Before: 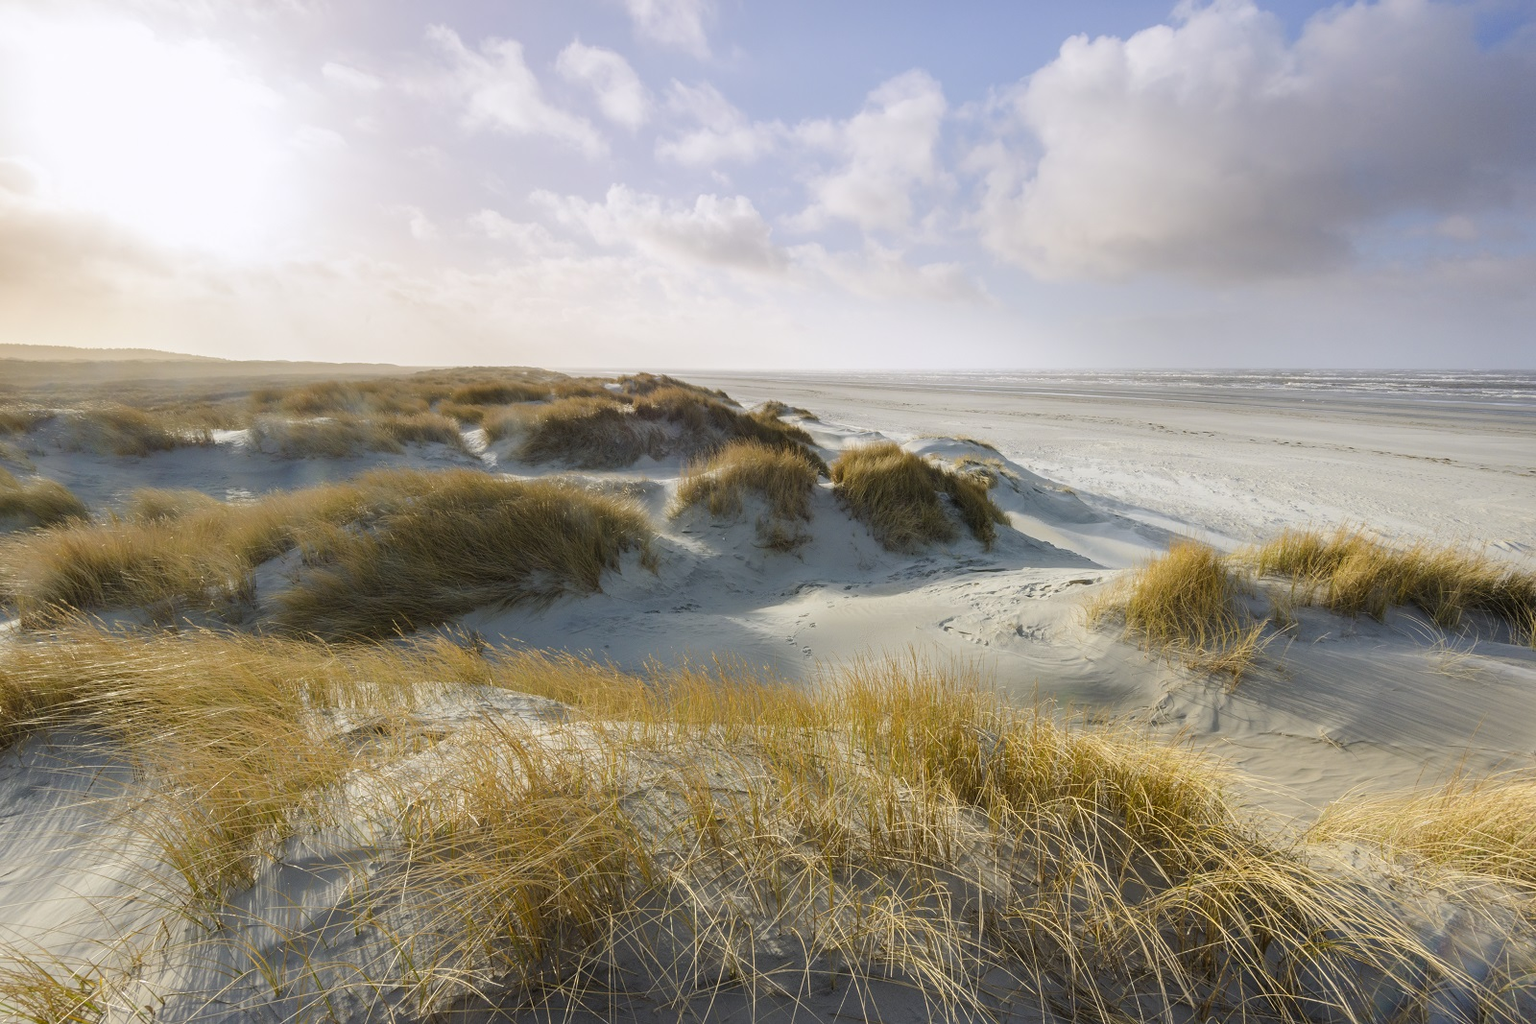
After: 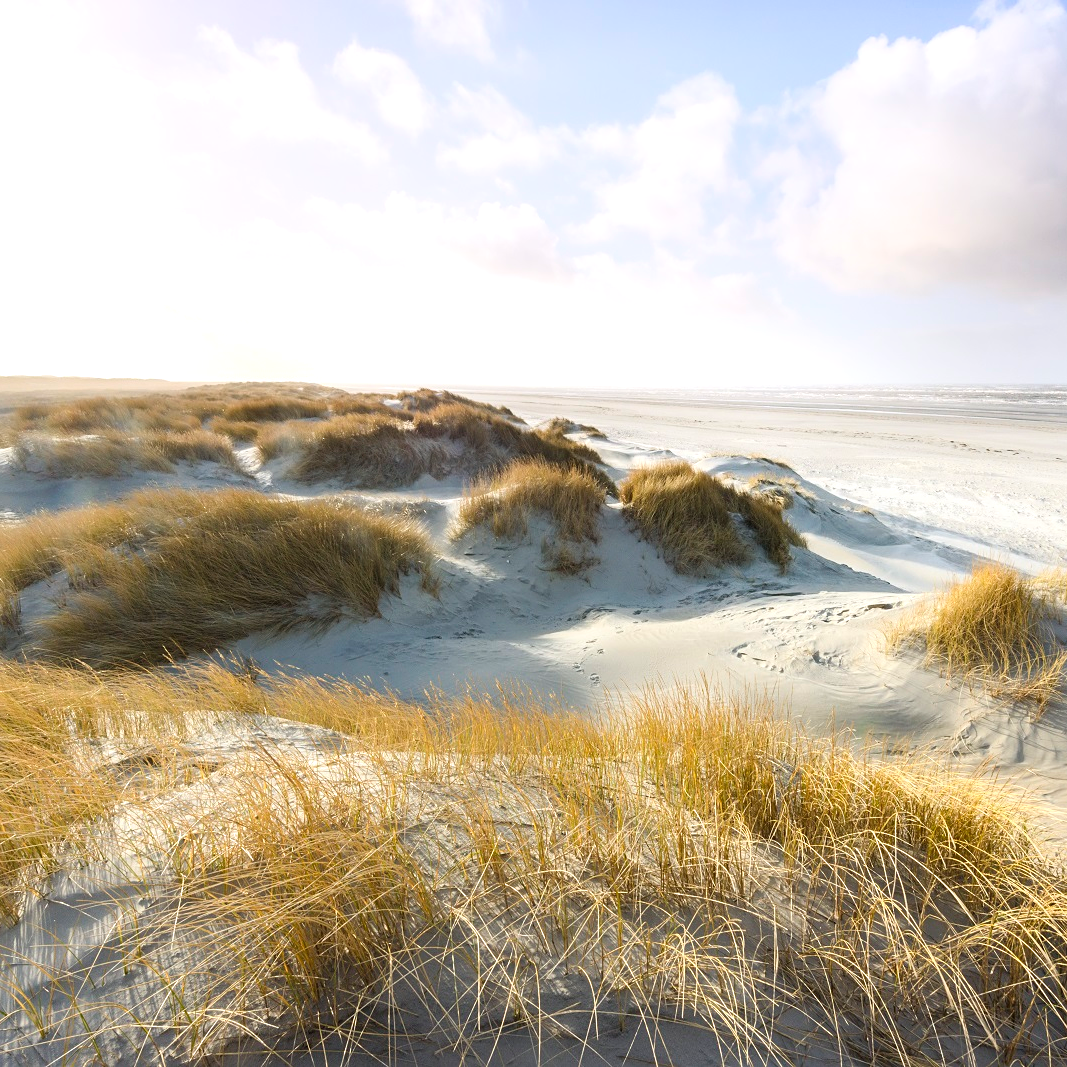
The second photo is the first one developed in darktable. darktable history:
sharpen: amount 0.208
shadows and highlights: shadows 0.692, highlights 39.94
exposure: black level correction -0.002, exposure 0.54 EV, compensate exposure bias true, compensate highlight preservation false
crop: left 15.403%, right 17.909%
